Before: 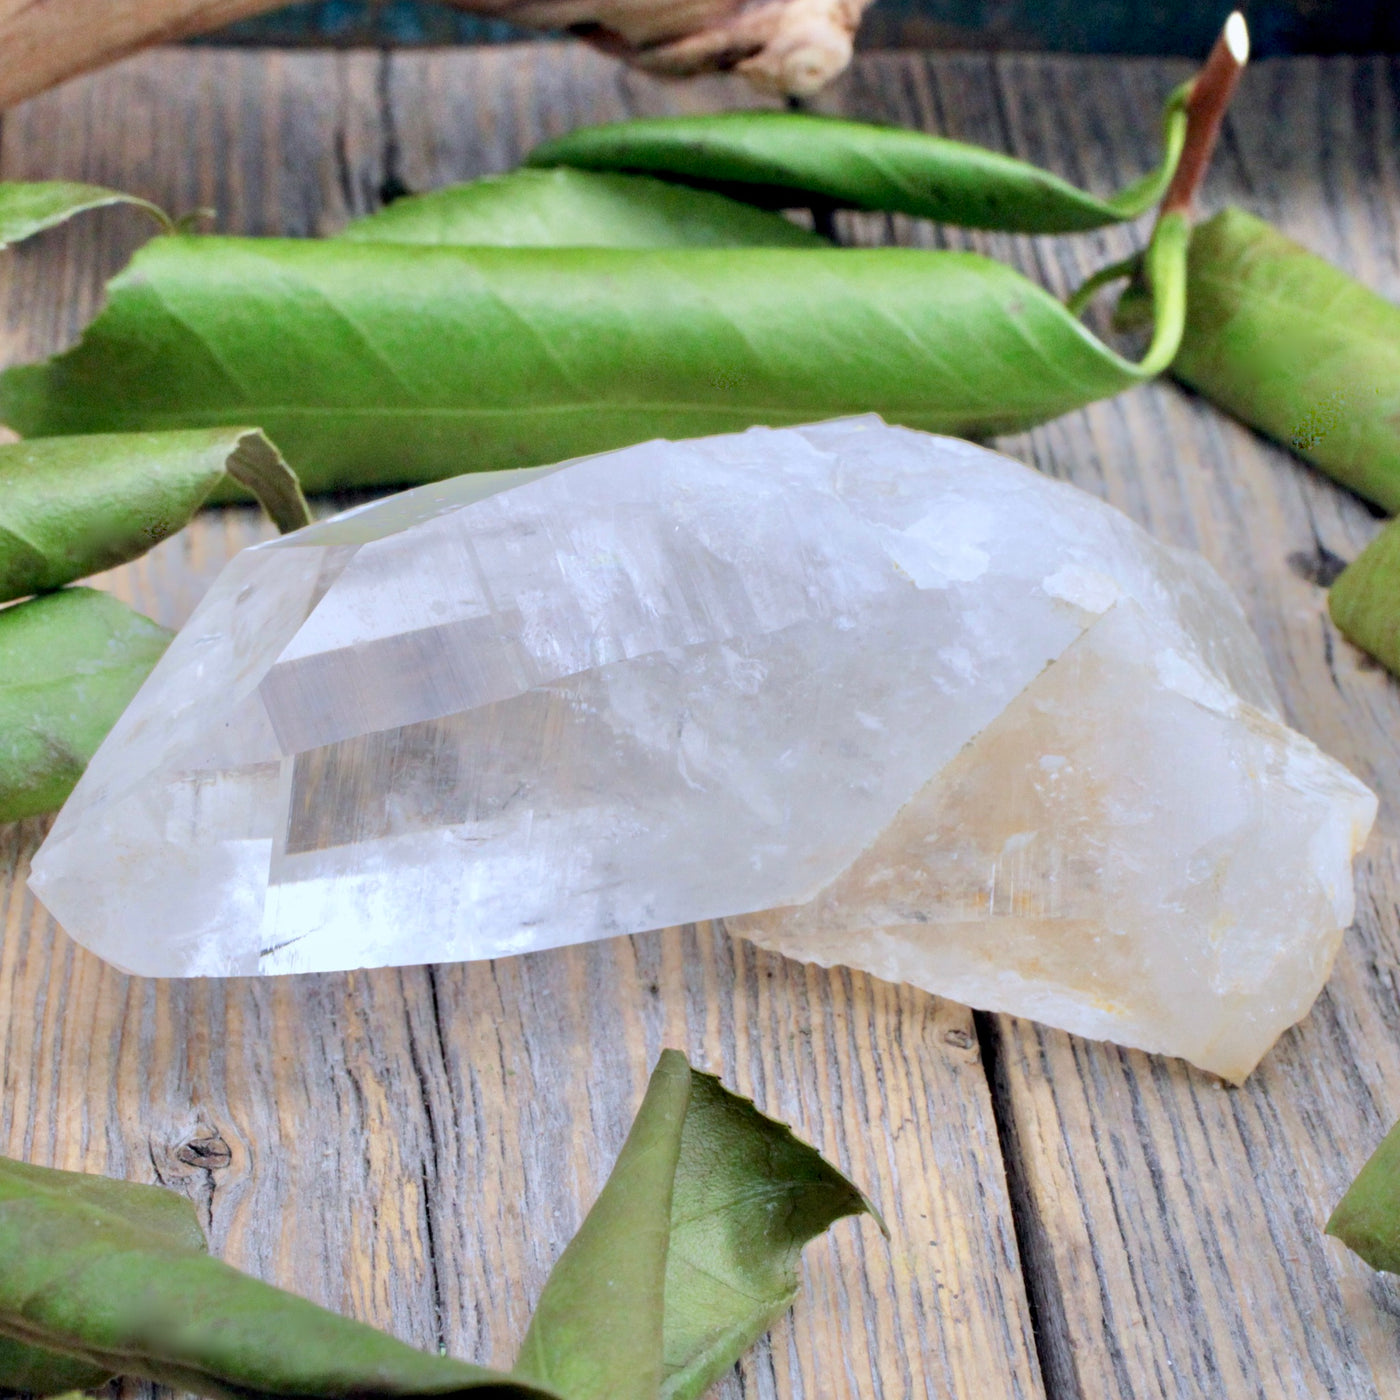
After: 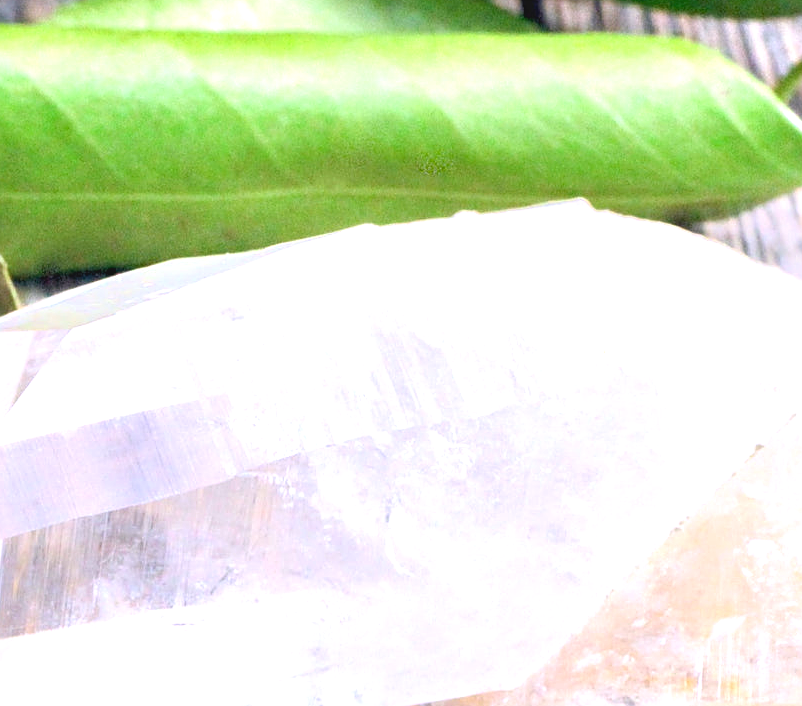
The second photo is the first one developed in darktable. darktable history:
crop: left 20.9%, top 15.391%, right 21.783%, bottom 34.179%
contrast brightness saturation: contrast -0.121
color correction: highlights a* -0.115, highlights b* 0.139
sharpen: on, module defaults
exposure: black level correction 0, exposure 1.33 EV, compensate exposure bias true, compensate highlight preservation false
tone equalizer: -7 EV 0.204 EV, -6 EV 0.146 EV, -5 EV 0.107 EV, -4 EV 0.06 EV, -2 EV -0.03 EV, -1 EV -0.054 EV, +0 EV -0.077 EV, edges refinement/feathering 500, mask exposure compensation -1.57 EV, preserve details no
color balance rgb: highlights gain › chroma 1.514%, highlights gain › hue 306.37°, perceptual saturation grading › global saturation 0.877%
